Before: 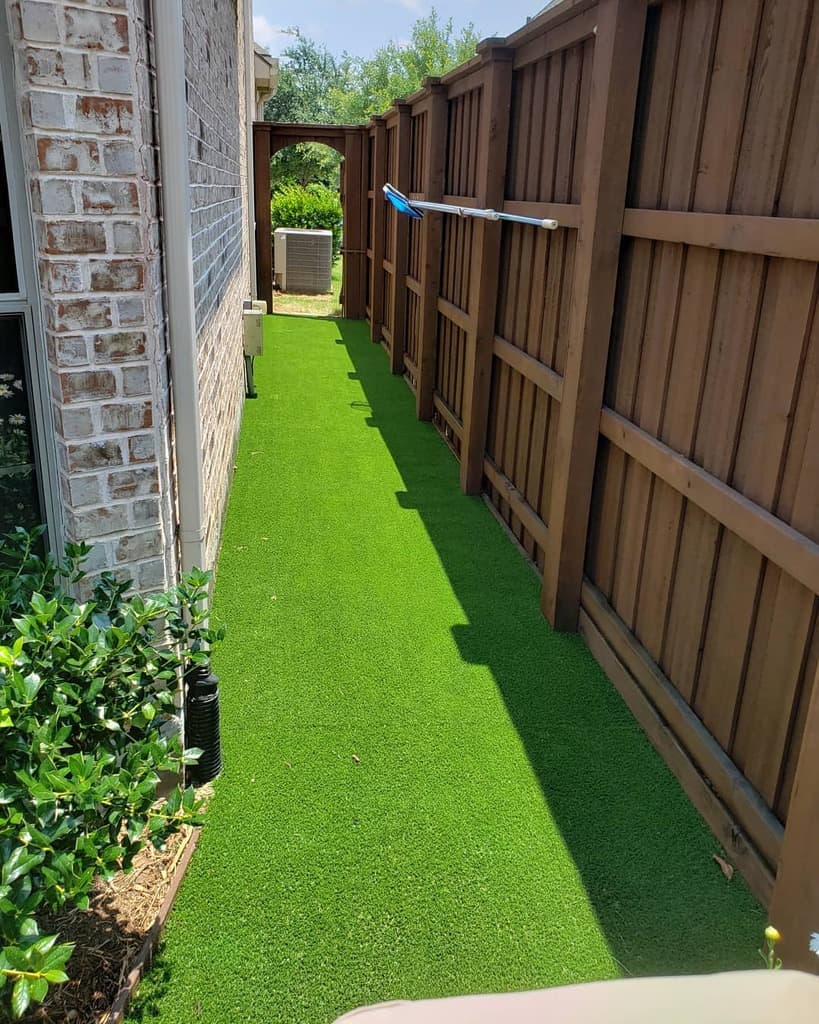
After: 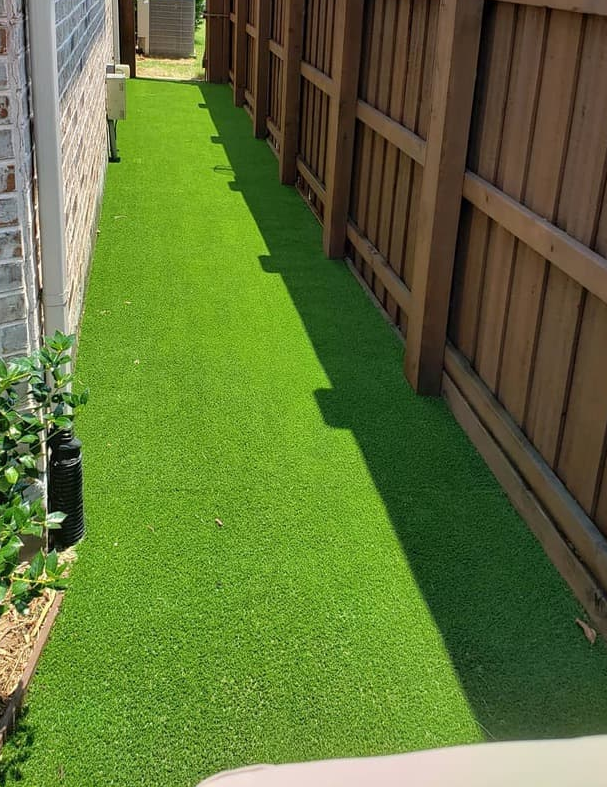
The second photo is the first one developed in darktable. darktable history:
crop: left 16.843%, top 23.067%, right 9.036%
